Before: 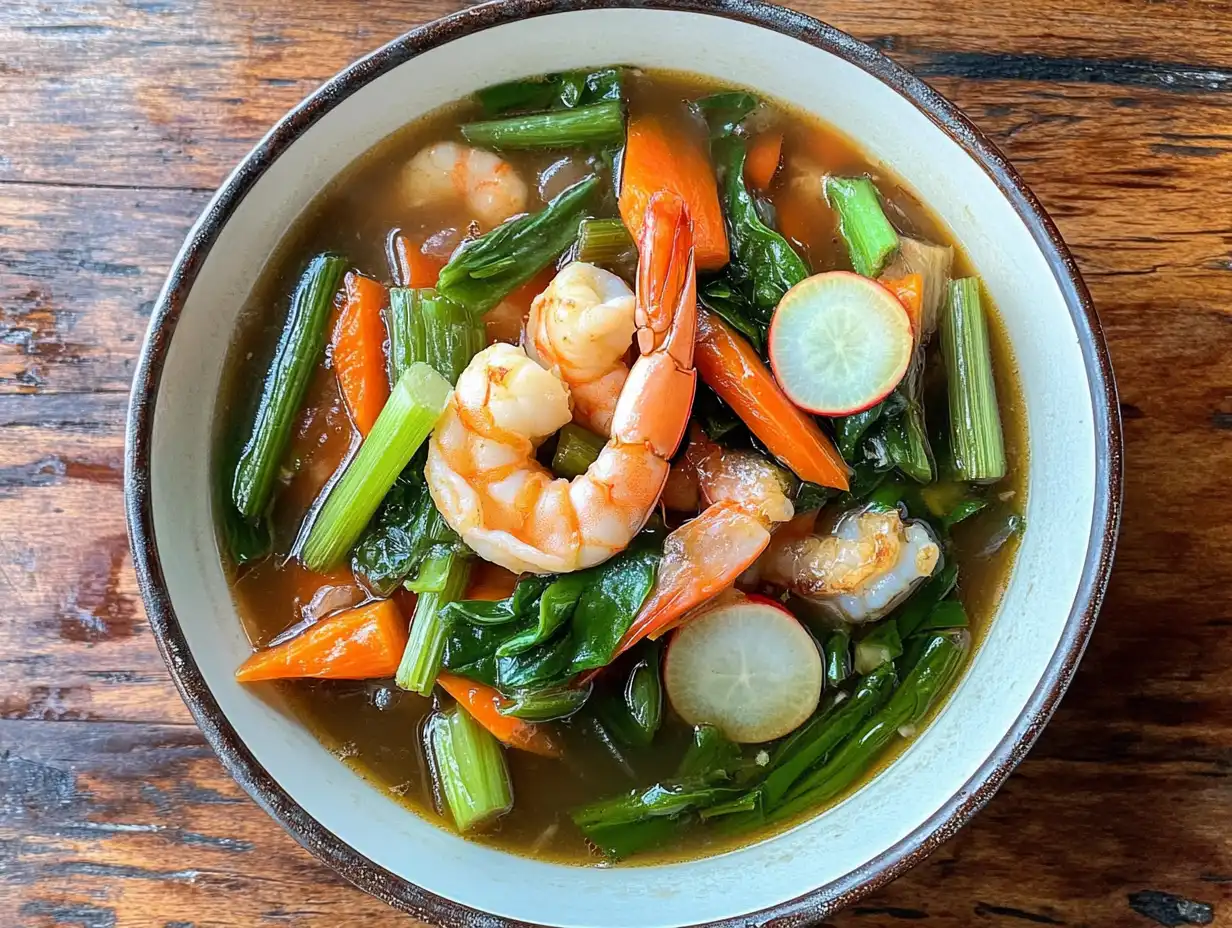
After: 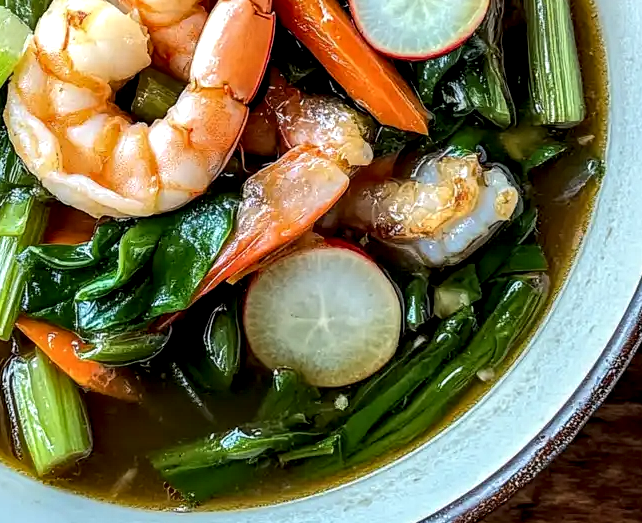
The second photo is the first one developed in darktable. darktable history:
local contrast: highlights 22%, shadows 72%, detail 170%
crop: left 34.204%, top 38.462%, right 13.675%, bottom 5.159%
